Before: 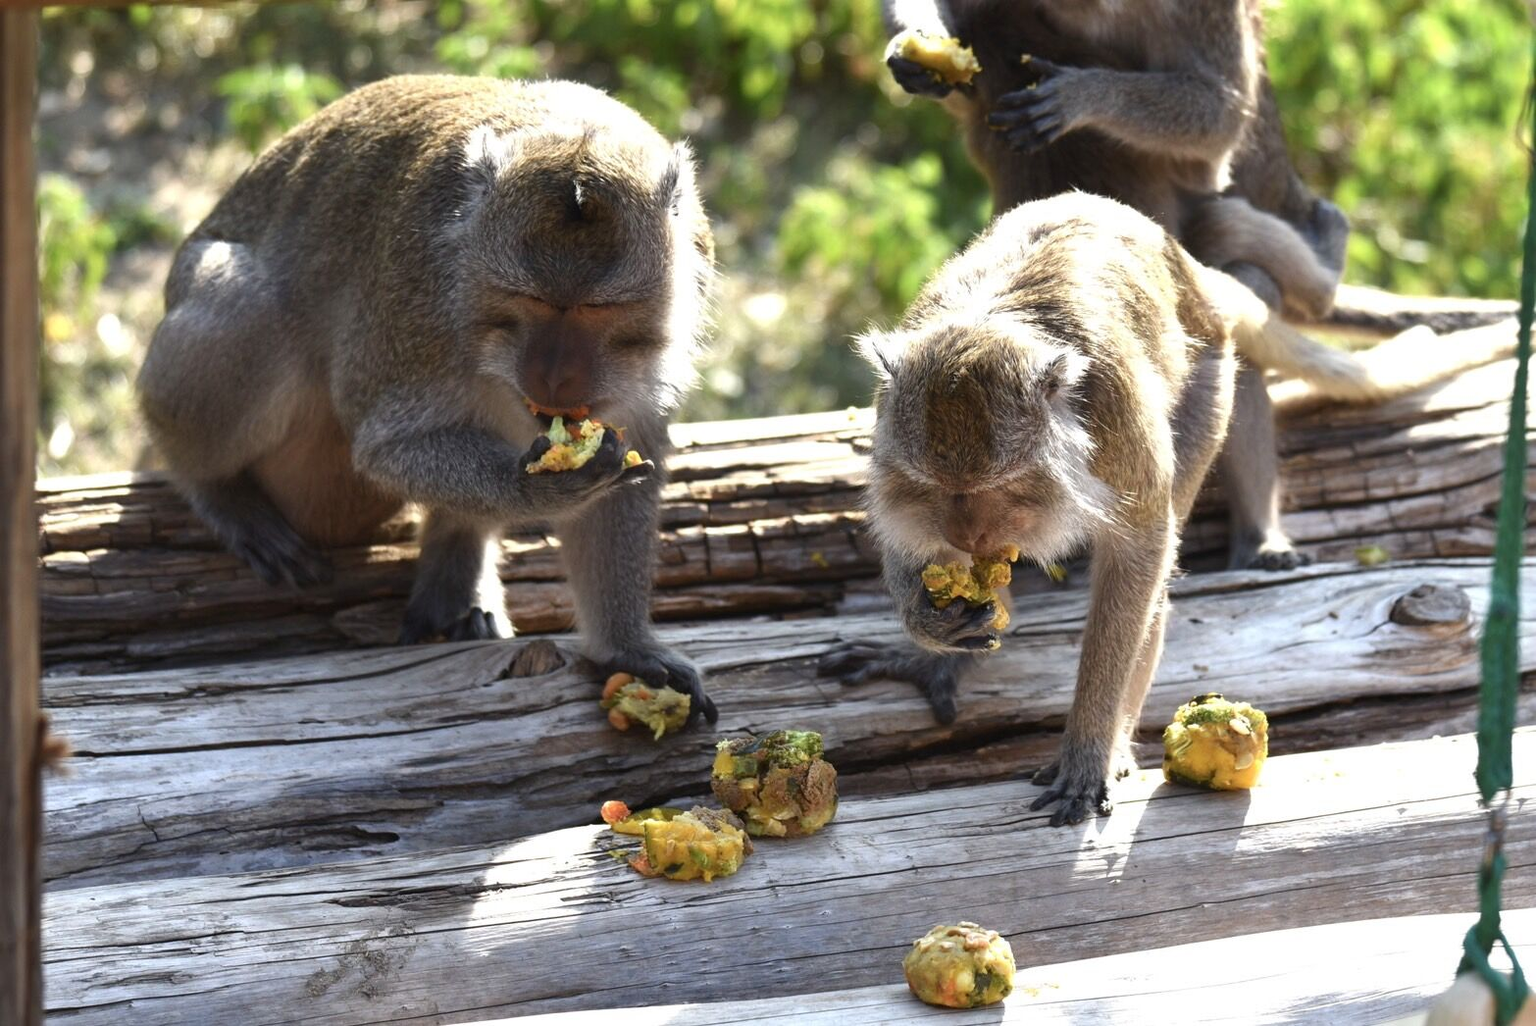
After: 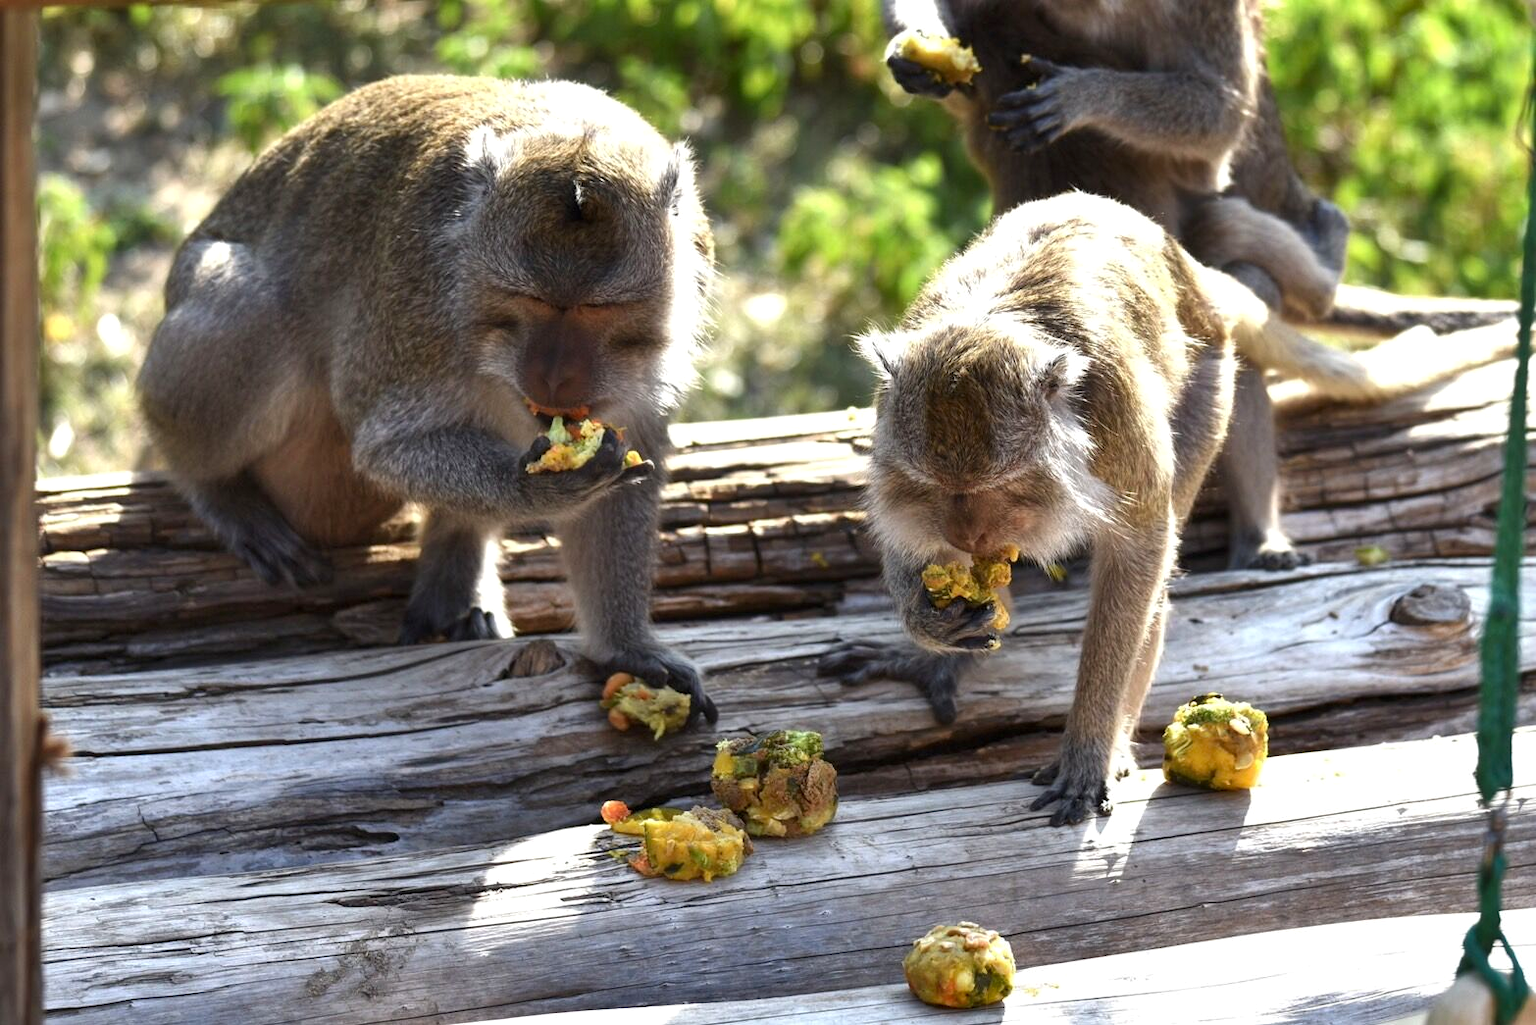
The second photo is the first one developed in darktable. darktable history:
levels: mode automatic
exposure: exposure -0.115 EV, compensate highlight preservation false
local contrast: highlights 104%, shadows 101%, detail 119%, midtone range 0.2
contrast brightness saturation: saturation 0.127
shadows and highlights: low approximation 0.01, soften with gaussian
